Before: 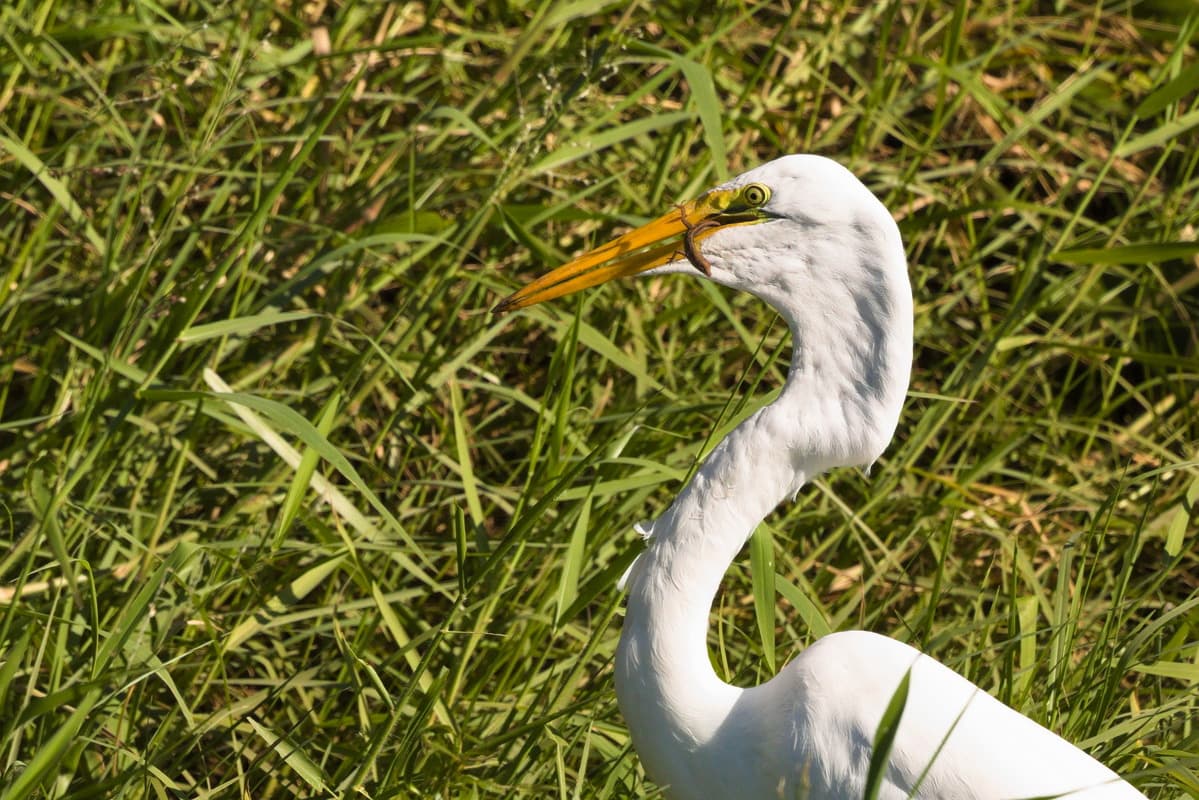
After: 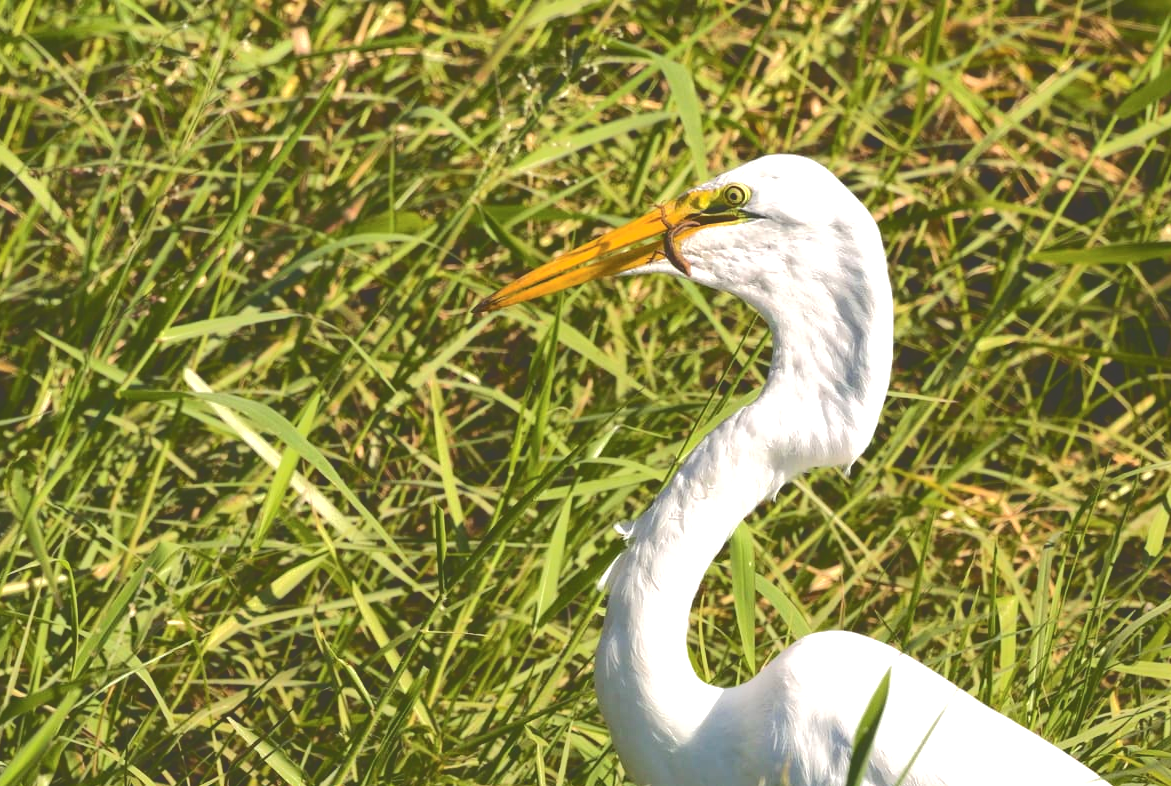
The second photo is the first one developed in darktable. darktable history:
crop and rotate: left 1.672%, right 0.637%, bottom 1.731%
exposure: exposure 0.564 EV, compensate highlight preservation false
tone curve: curves: ch0 [(0, 0) (0.003, 0.241) (0.011, 0.241) (0.025, 0.242) (0.044, 0.246) (0.069, 0.25) (0.1, 0.251) (0.136, 0.256) (0.177, 0.275) (0.224, 0.293) (0.277, 0.326) (0.335, 0.38) (0.399, 0.449) (0.468, 0.525) (0.543, 0.606) (0.623, 0.683) (0.709, 0.751) (0.801, 0.824) (0.898, 0.871) (1, 1)], color space Lab, independent channels, preserve colors none
